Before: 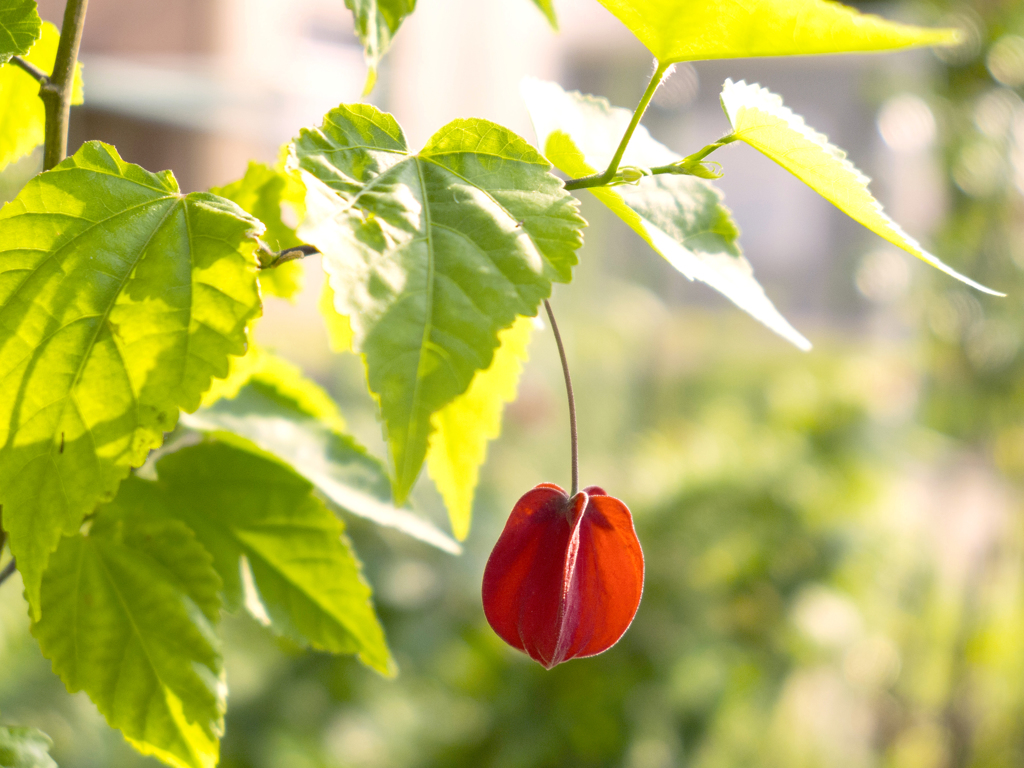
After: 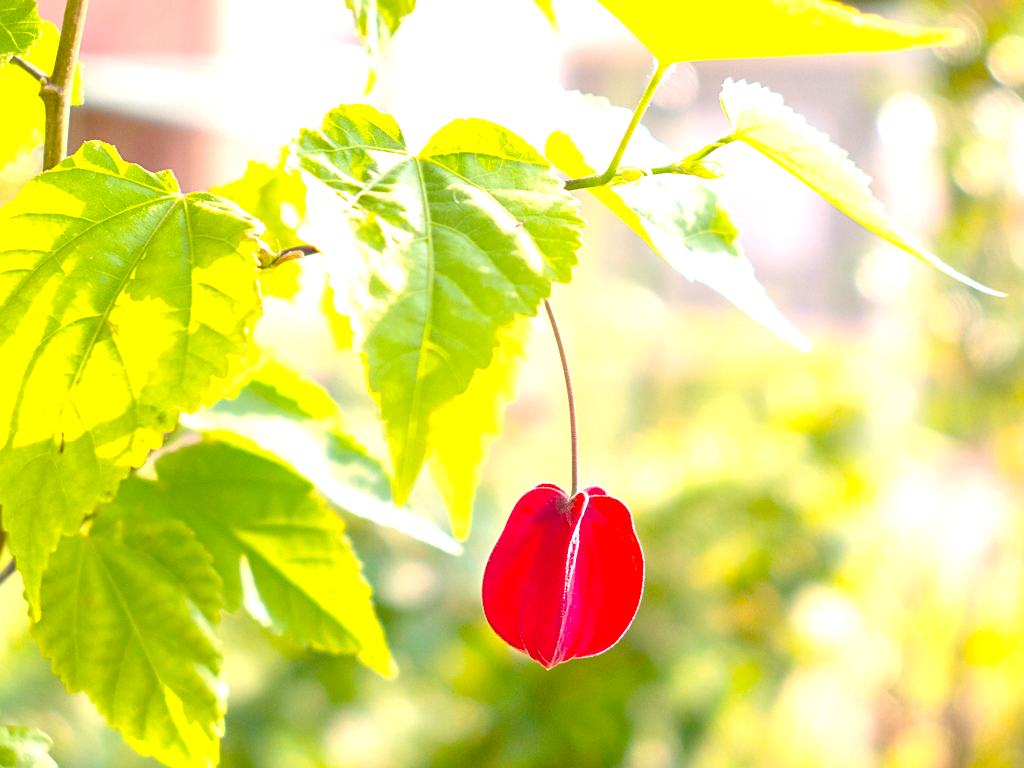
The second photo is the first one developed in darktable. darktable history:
exposure: black level correction -0.005, exposure 0.628 EV, compensate highlight preservation false
sharpen: on, module defaults
